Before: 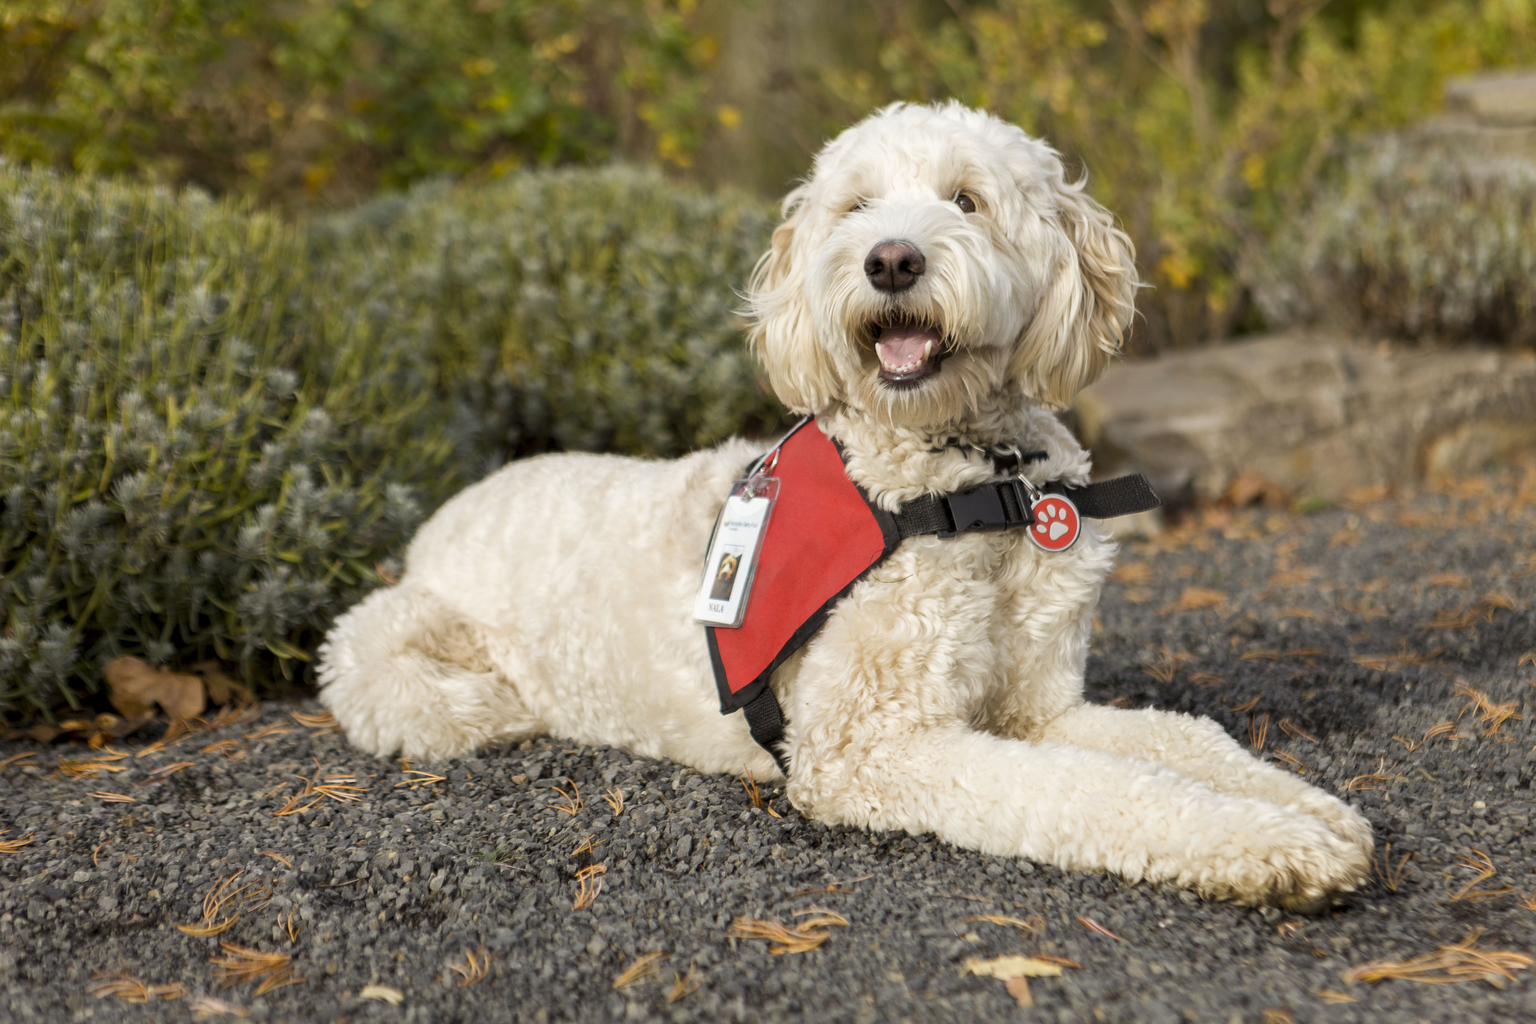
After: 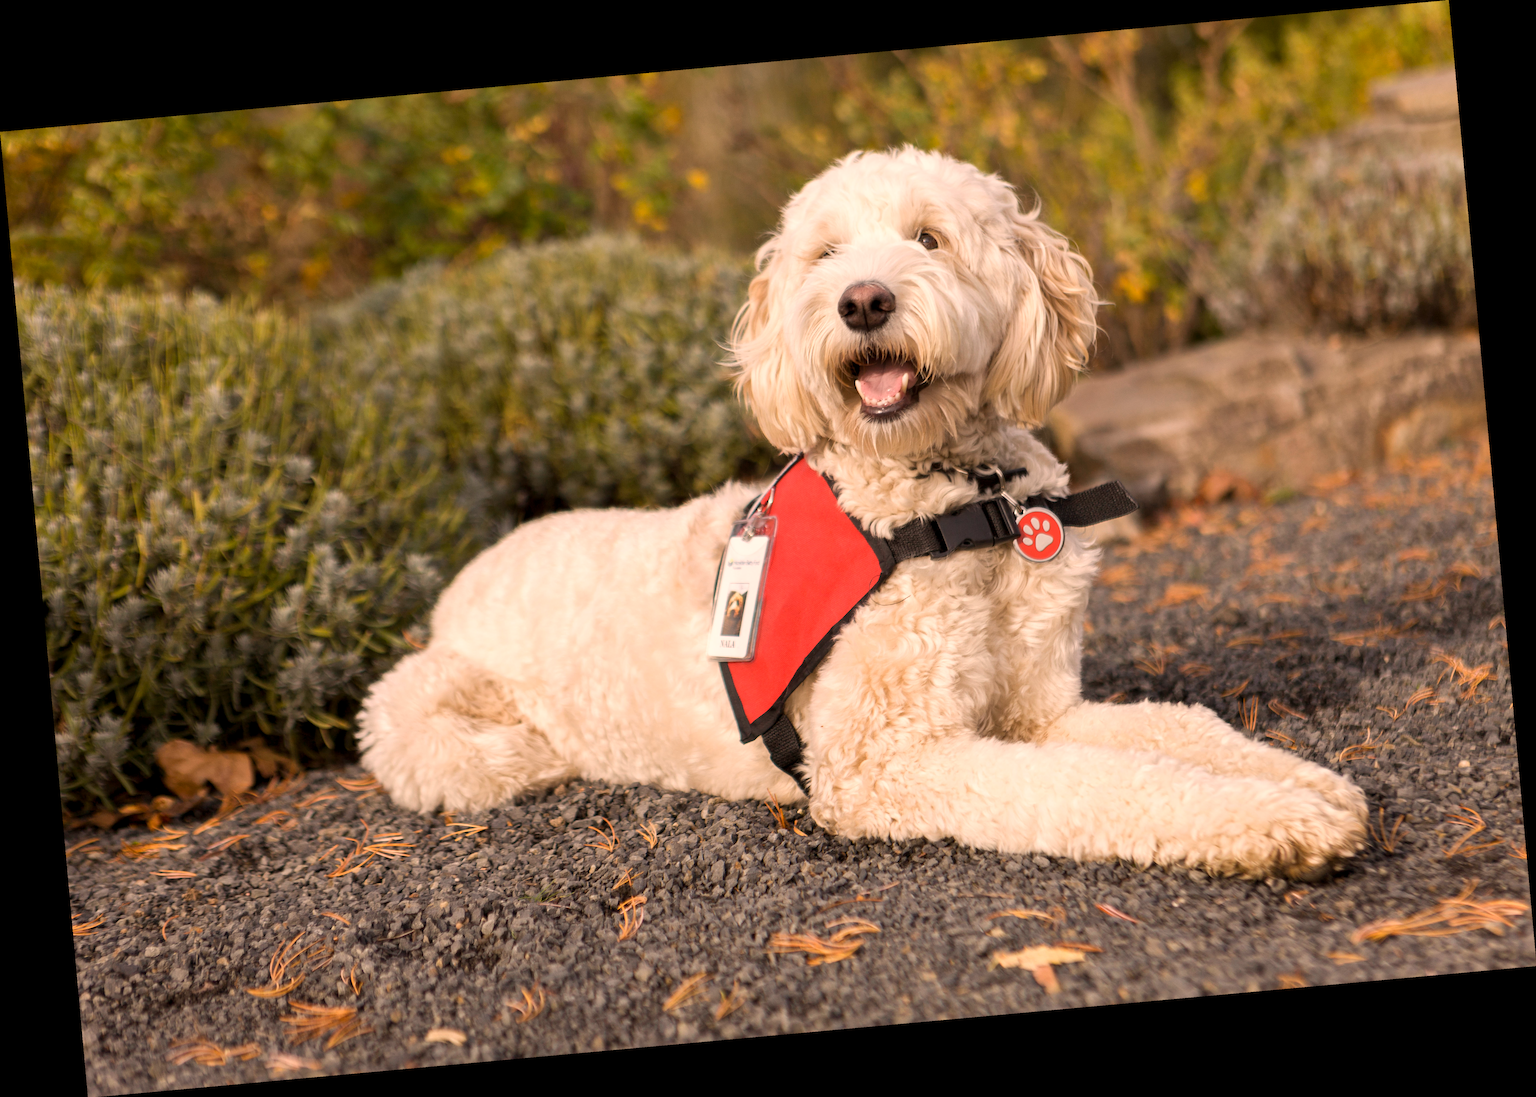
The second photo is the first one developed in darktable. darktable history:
rotate and perspective: rotation -5.2°, automatic cropping off
white balance: red 1.127, blue 0.943
